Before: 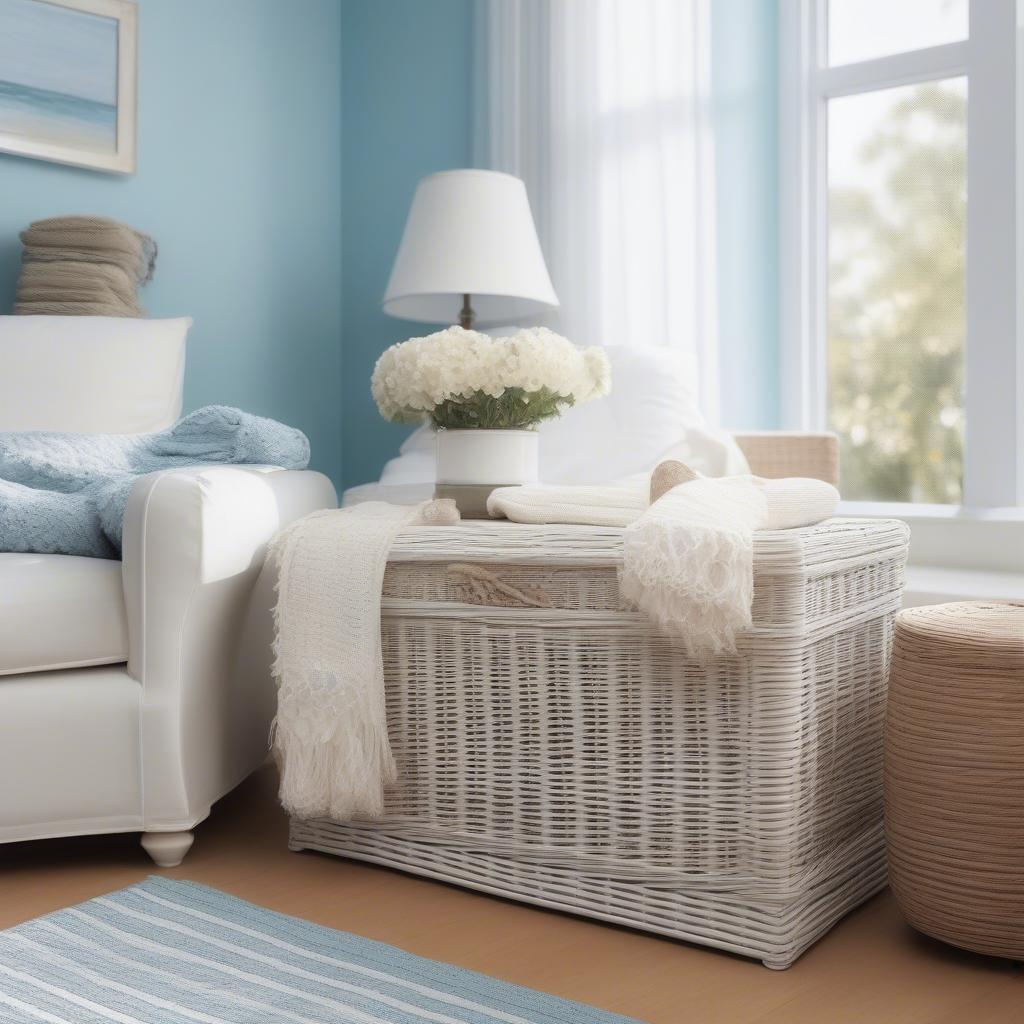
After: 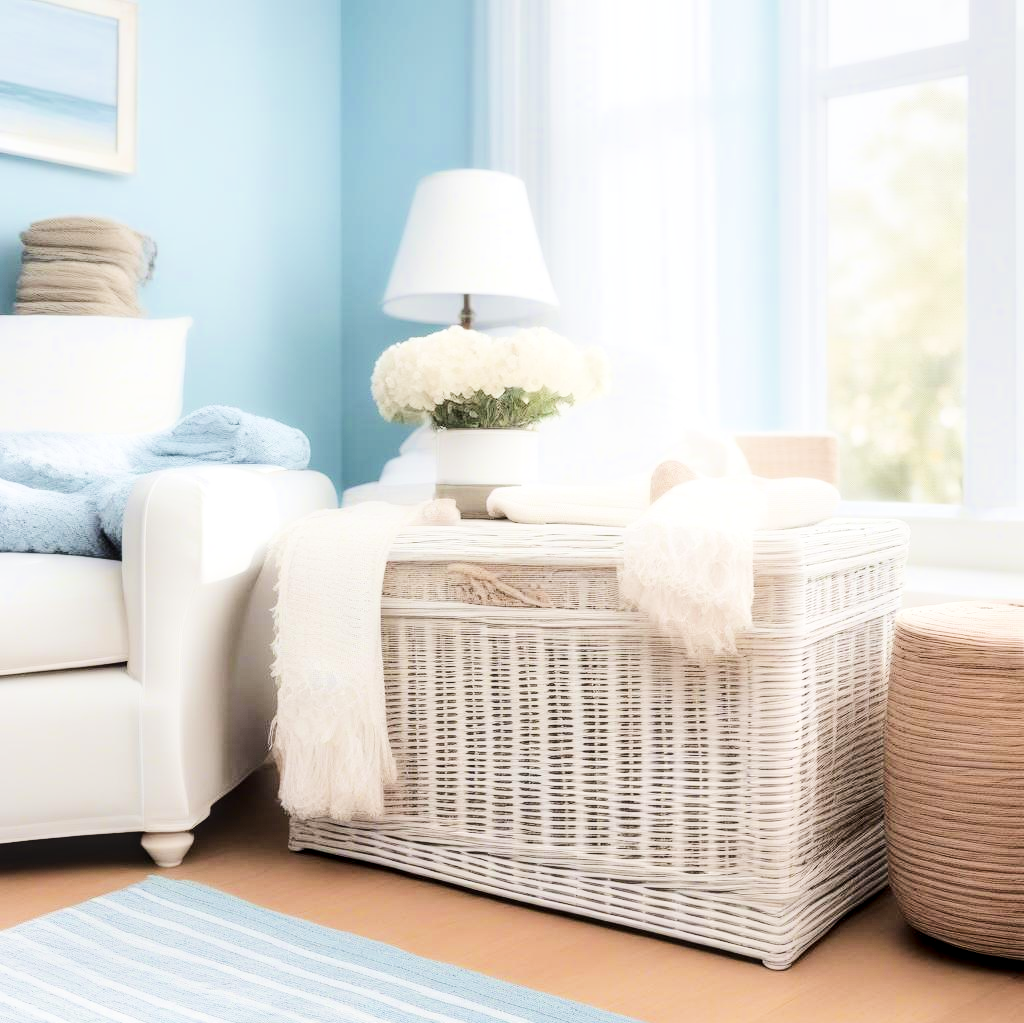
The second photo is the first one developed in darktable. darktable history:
crop: bottom 0.065%
exposure: black level correction 0, exposure 1.2 EV, compensate highlight preservation false
filmic rgb: black relative exposure -7.38 EV, white relative exposure 5.05 EV, hardness 3.21, contrast in shadows safe
local contrast: detail 130%
contrast brightness saturation: contrast 0.139
tone equalizer: -8 EV -0.722 EV, -7 EV -0.668 EV, -6 EV -0.618 EV, -5 EV -0.411 EV, -3 EV 0.389 EV, -2 EV 0.6 EV, -1 EV 0.692 EV, +0 EV 0.764 EV, edges refinement/feathering 500, mask exposure compensation -1.57 EV, preserve details no
velvia: strength 15.26%
